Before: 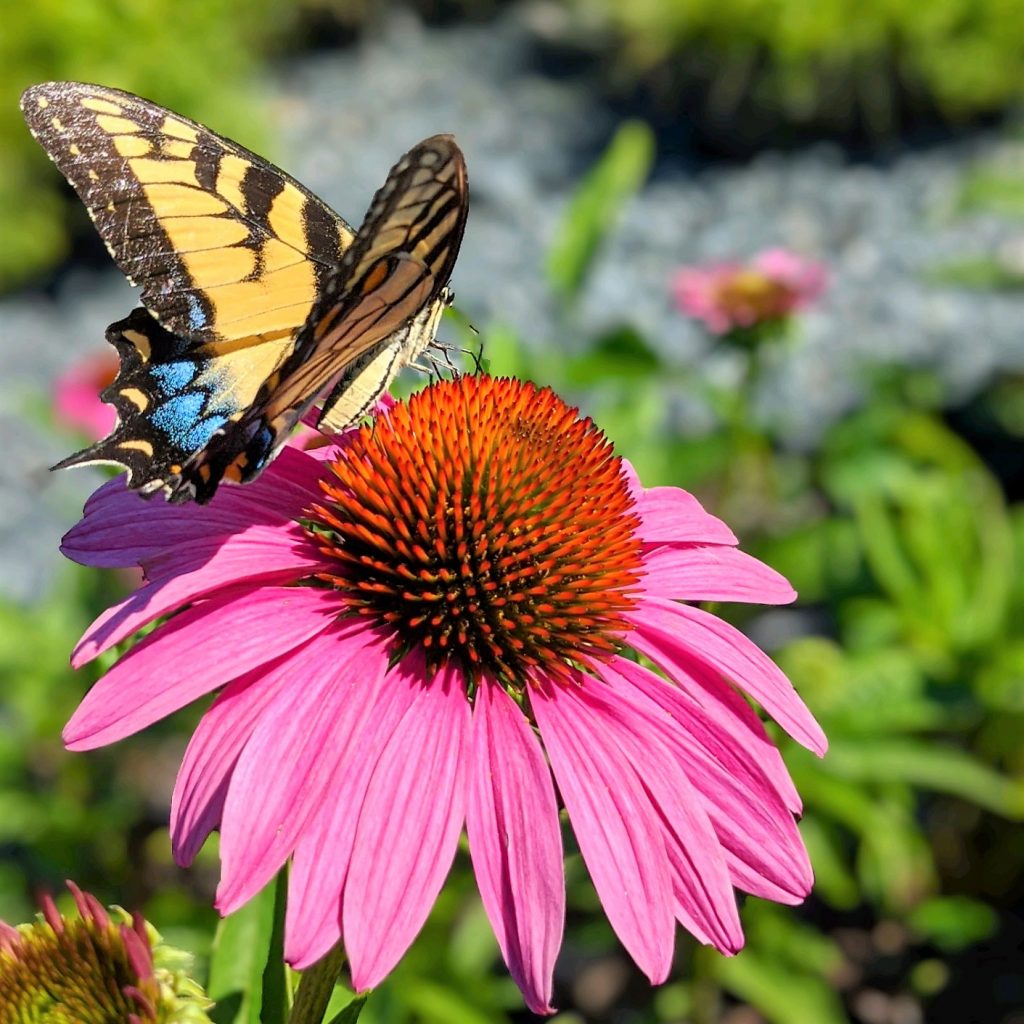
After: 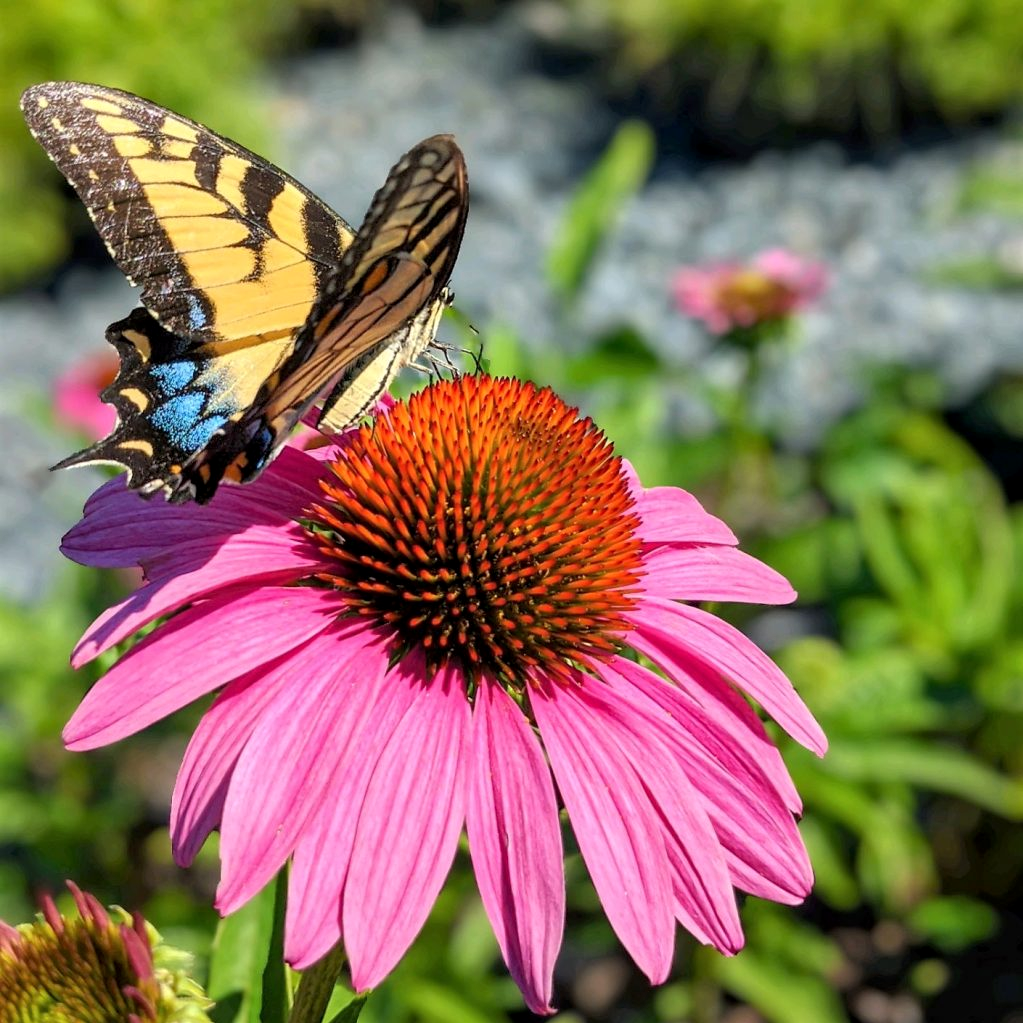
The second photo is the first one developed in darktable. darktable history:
crop: left 0.071%
local contrast: highlights 102%, shadows 97%, detail 119%, midtone range 0.2
